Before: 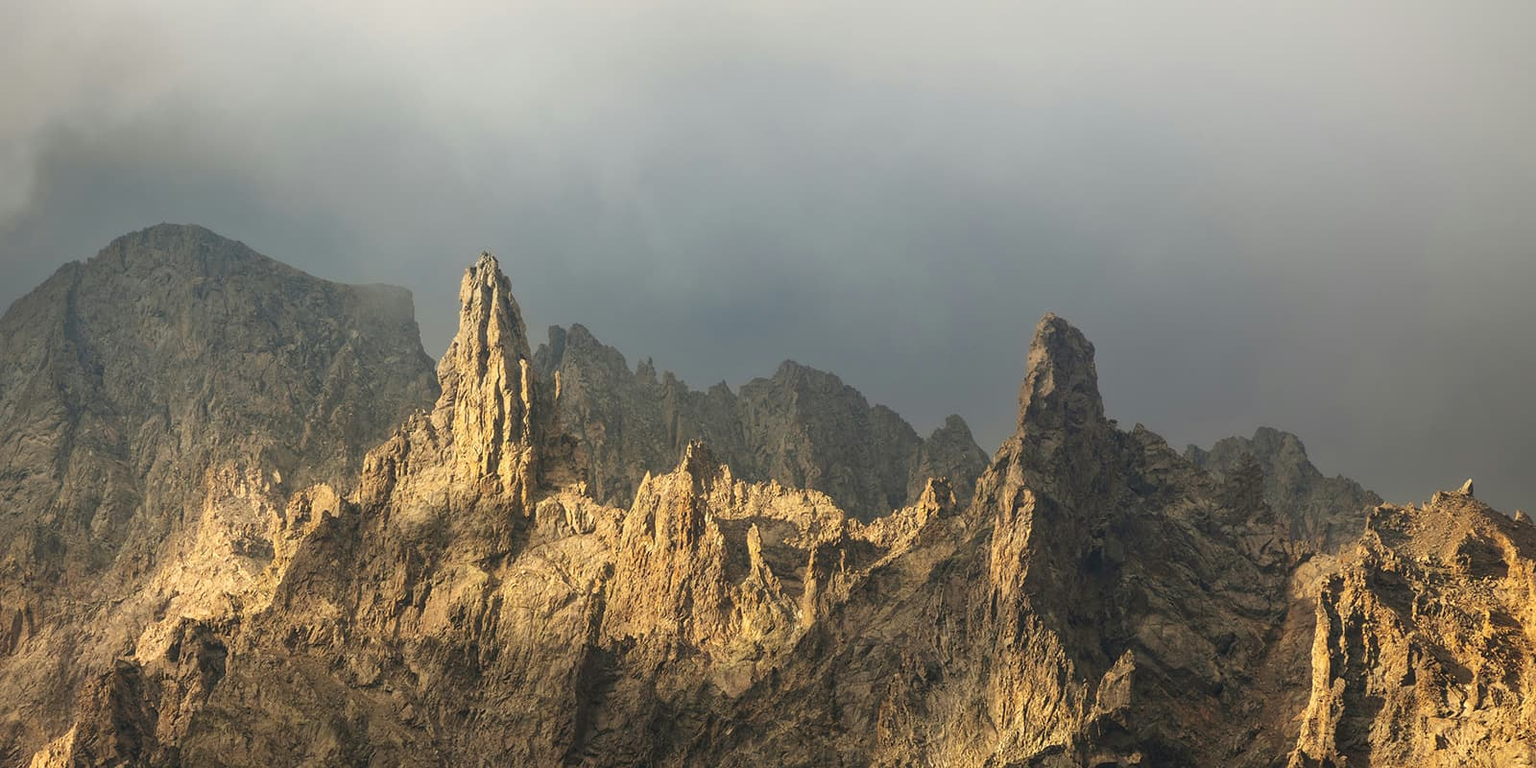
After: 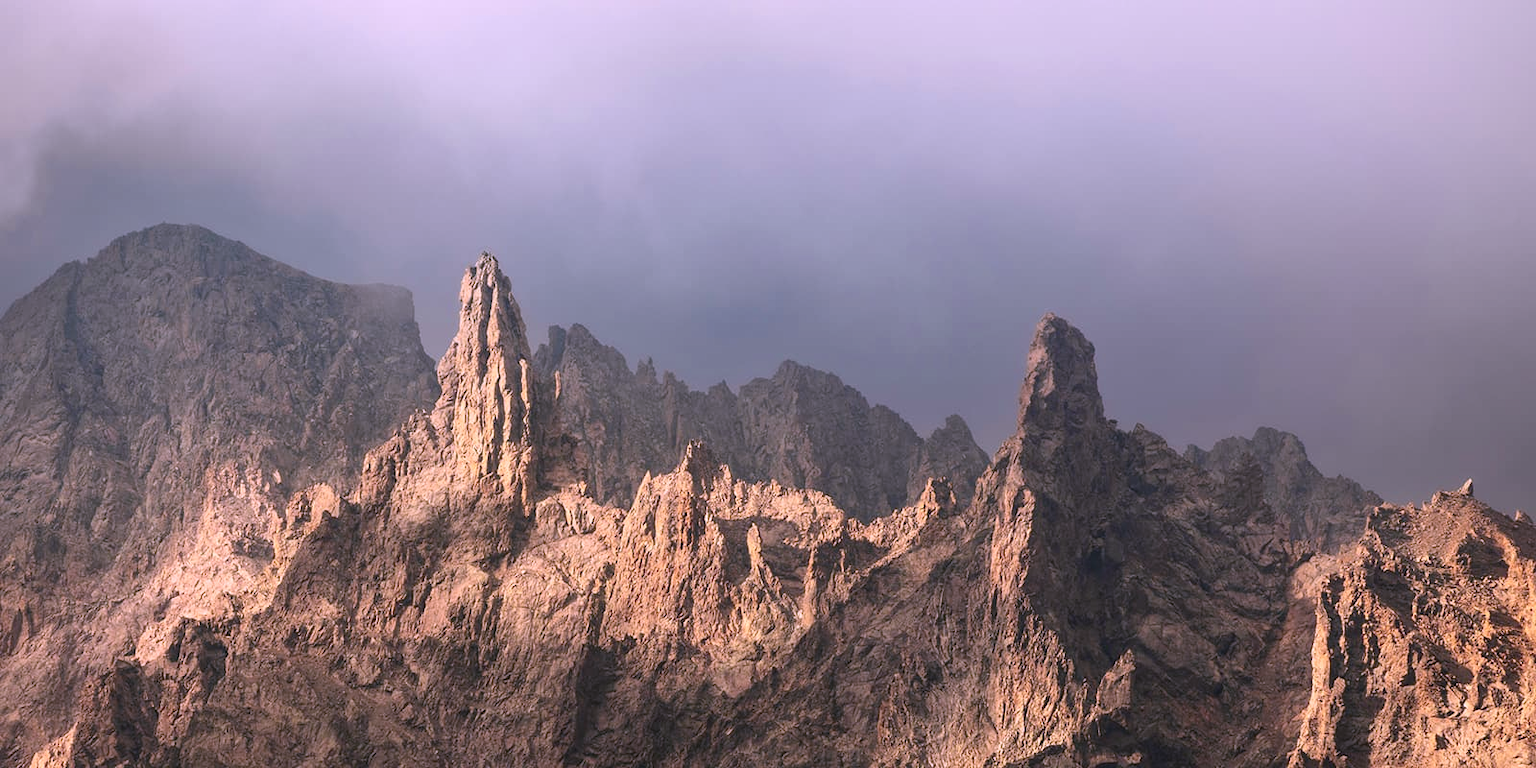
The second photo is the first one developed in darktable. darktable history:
contrast brightness saturation: contrast 0.097, brightness 0.024, saturation 0.018
color correction: highlights a* 15.09, highlights b* -24.53
